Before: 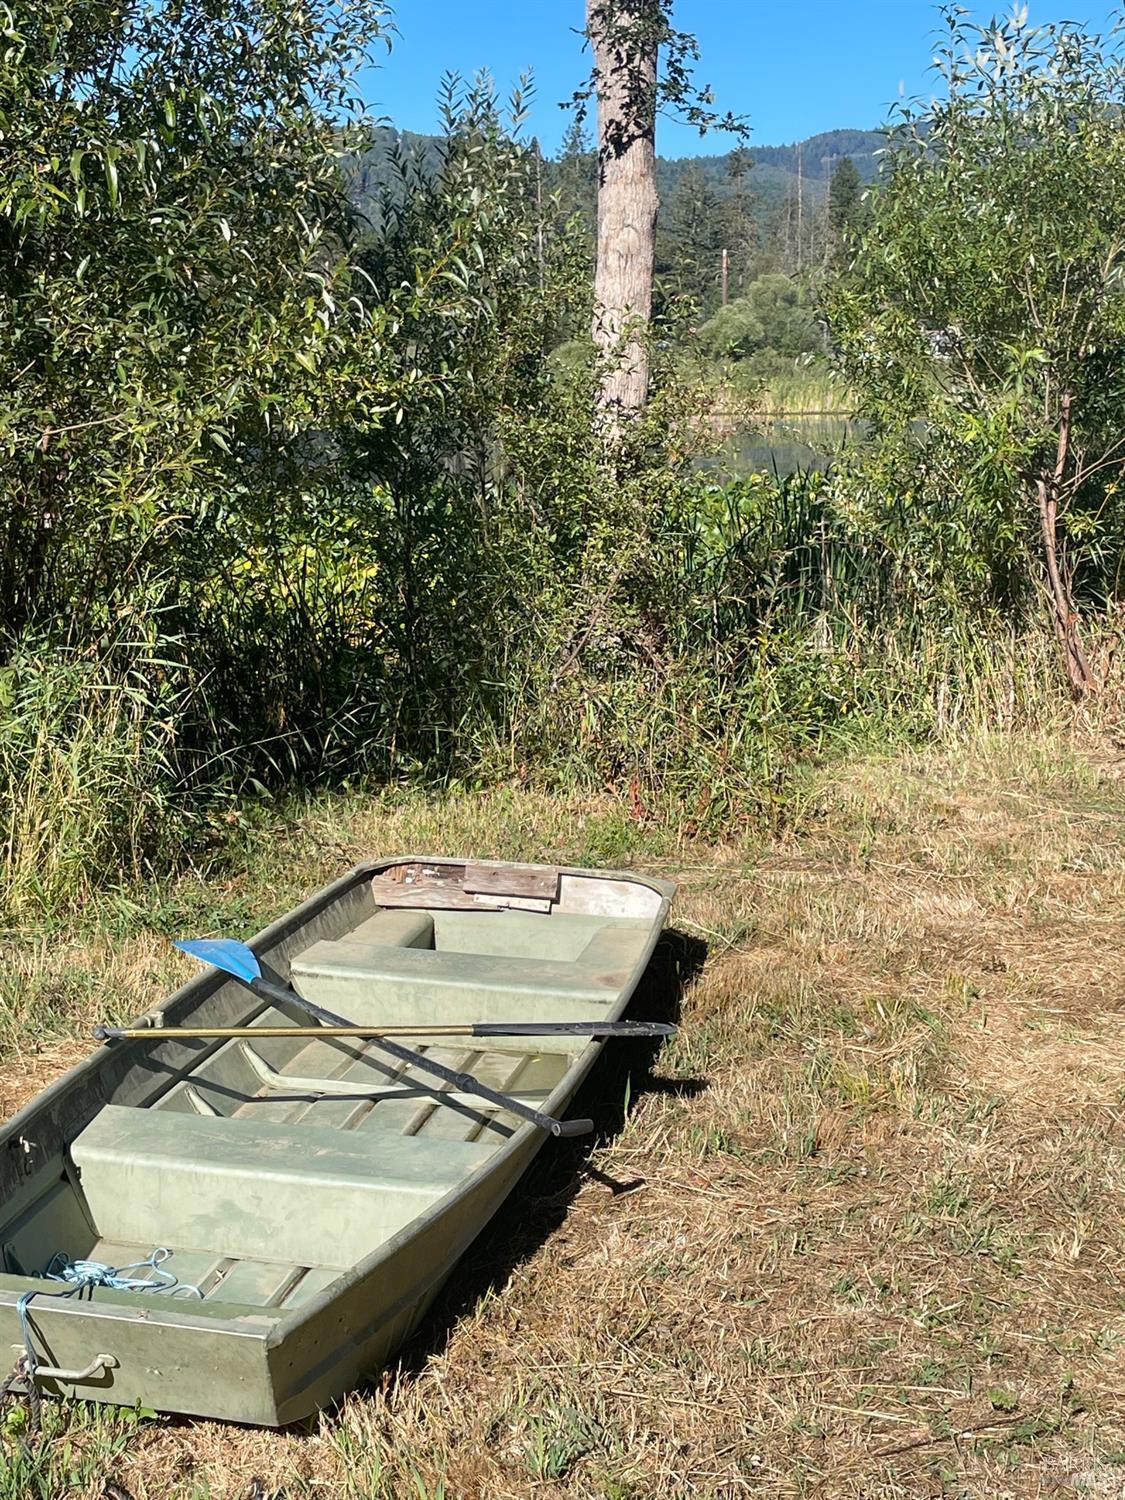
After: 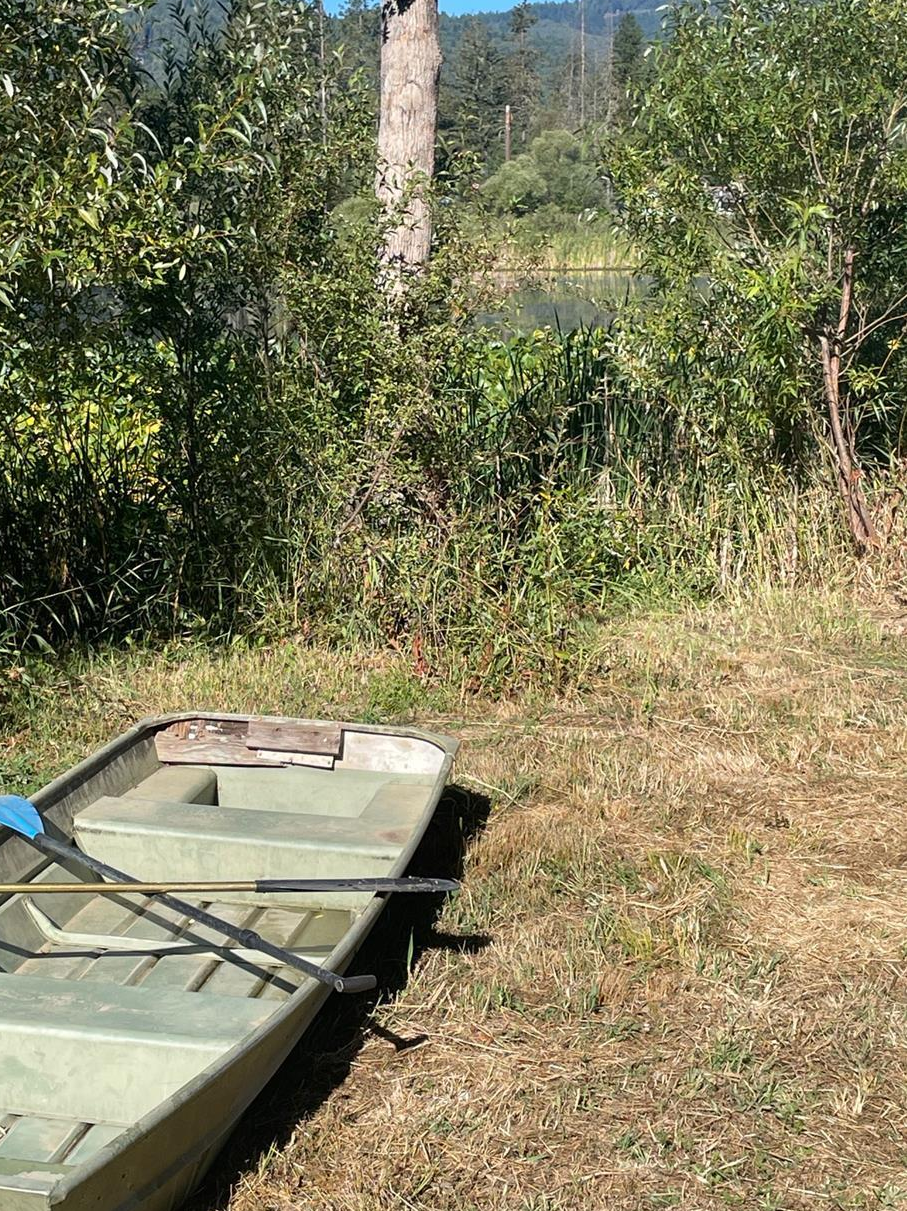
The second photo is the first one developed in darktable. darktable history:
crop: left 19.344%, top 9.614%, right 0%, bottom 9.639%
